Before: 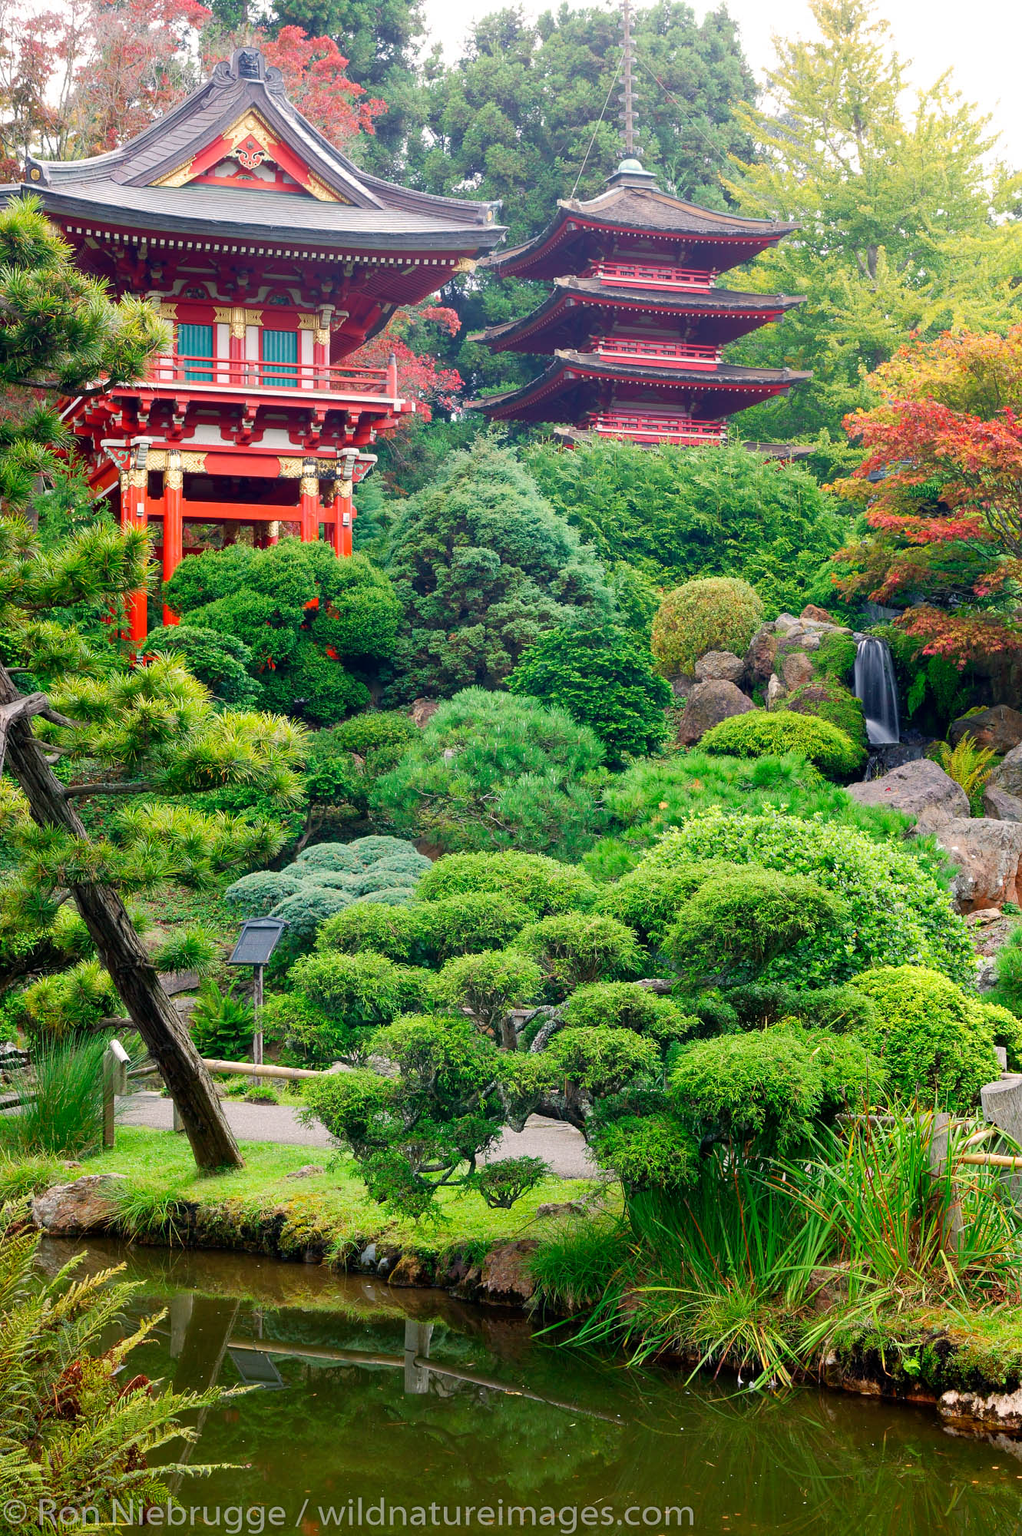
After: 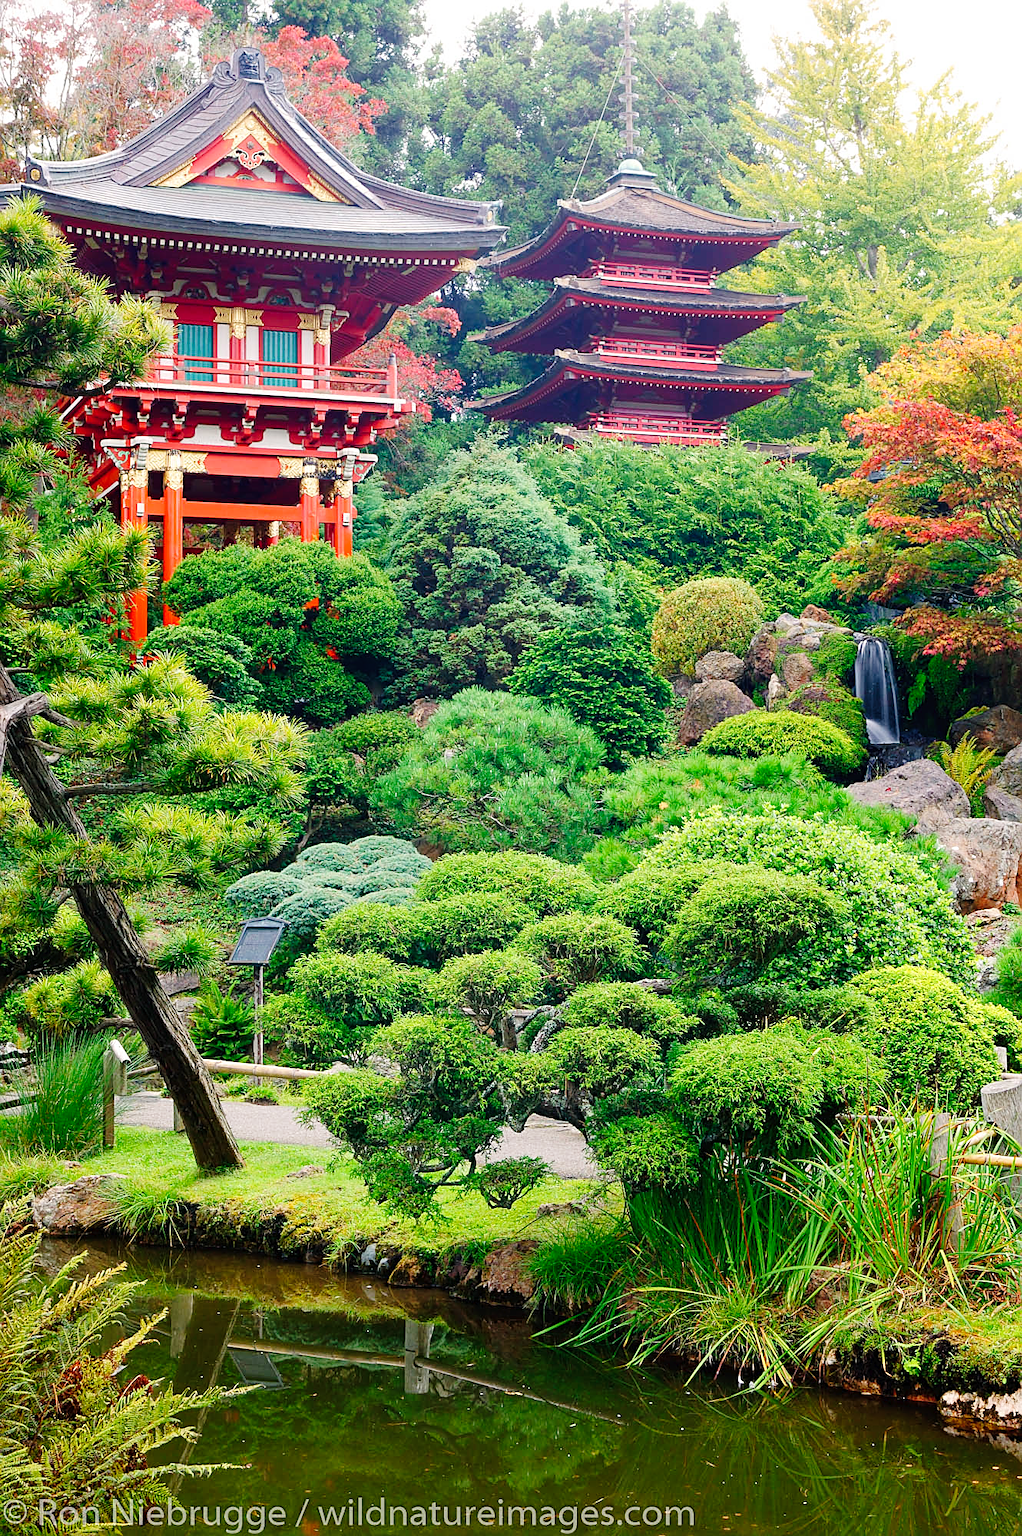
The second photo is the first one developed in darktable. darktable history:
sharpen: on, module defaults
tone curve: curves: ch0 [(0, 0) (0.003, 0.015) (0.011, 0.019) (0.025, 0.026) (0.044, 0.041) (0.069, 0.057) (0.1, 0.085) (0.136, 0.116) (0.177, 0.158) (0.224, 0.215) (0.277, 0.286) (0.335, 0.367) (0.399, 0.452) (0.468, 0.534) (0.543, 0.612) (0.623, 0.698) (0.709, 0.775) (0.801, 0.858) (0.898, 0.928) (1, 1)], preserve colors none
